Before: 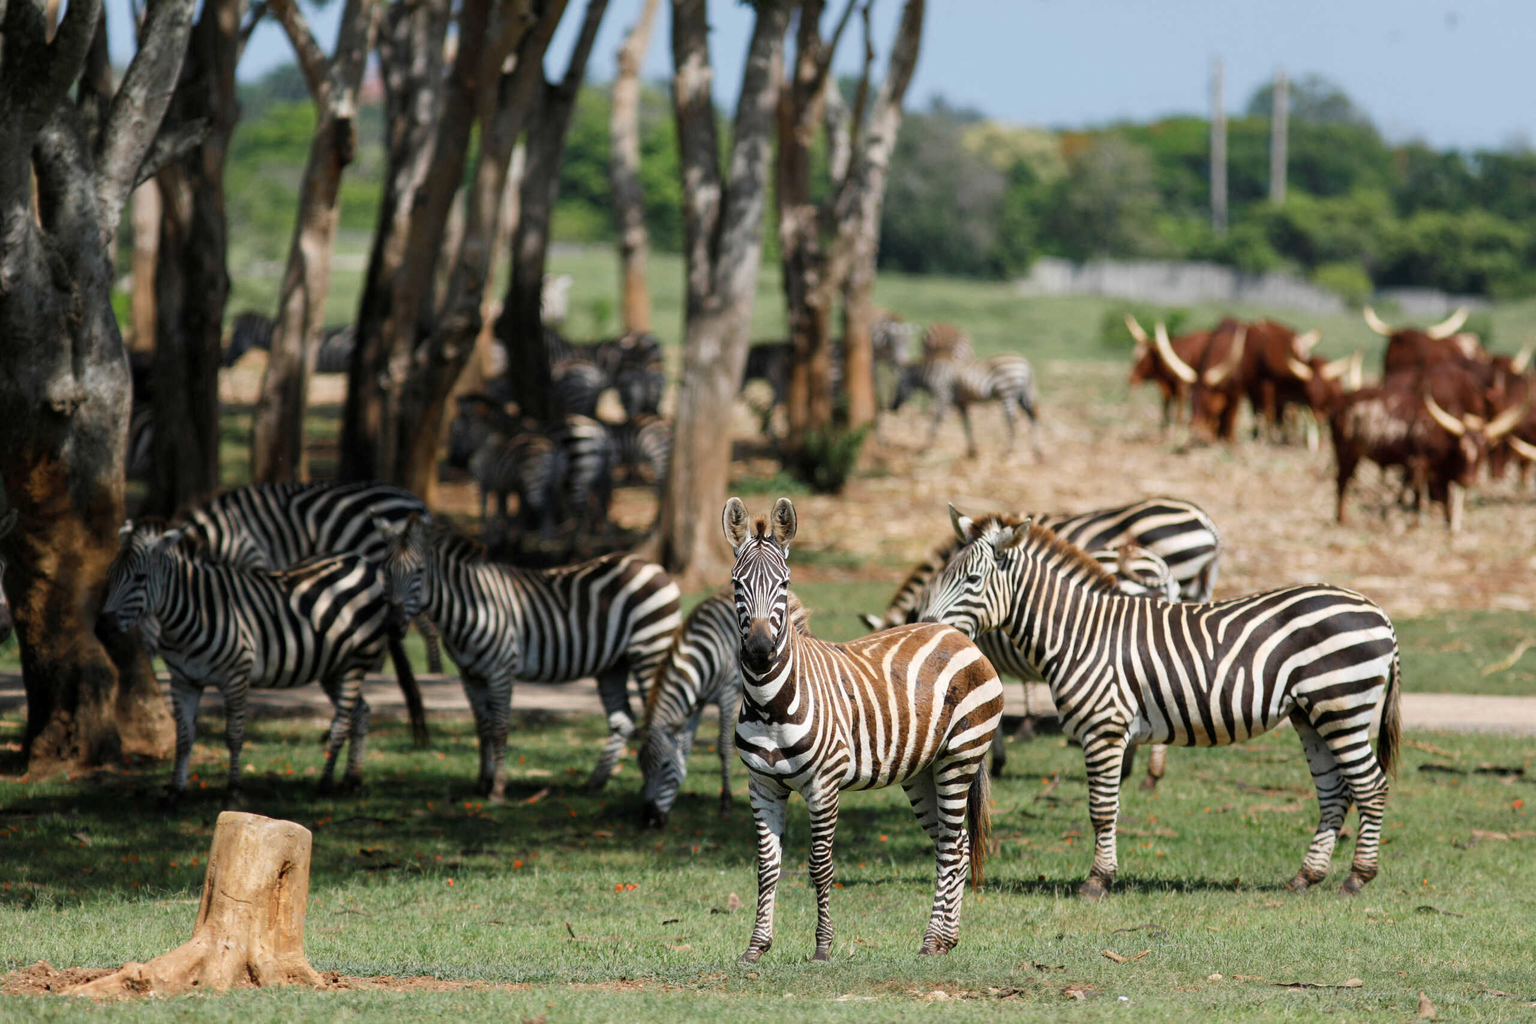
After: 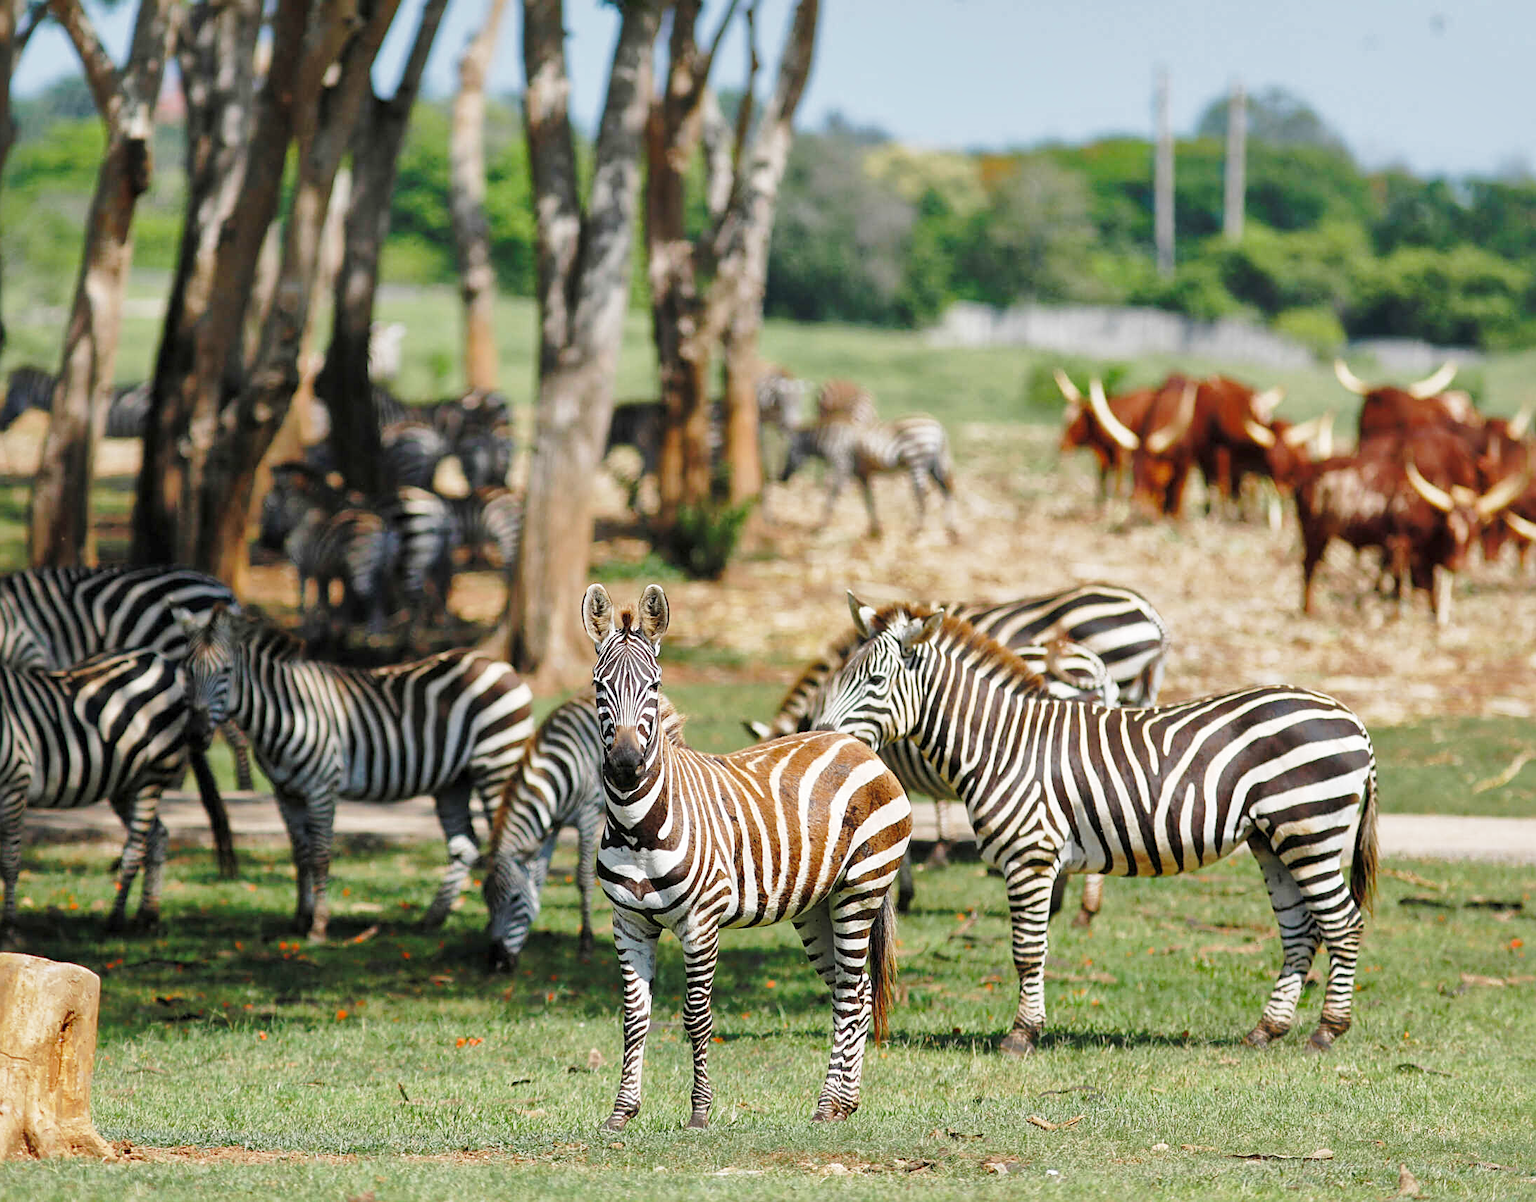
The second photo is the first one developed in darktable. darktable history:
base curve: curves: ch0 [(0, 0) (0.028, 0.03) (0.121, 0.232) (0.46, 0.748) (0.859, 0.968) (1, 1)], preserve colors none
shadows and highlights: shadows 58.69, highlights -59.82
crop and rotate: left 14.776%
sharpen: on, module defaults
